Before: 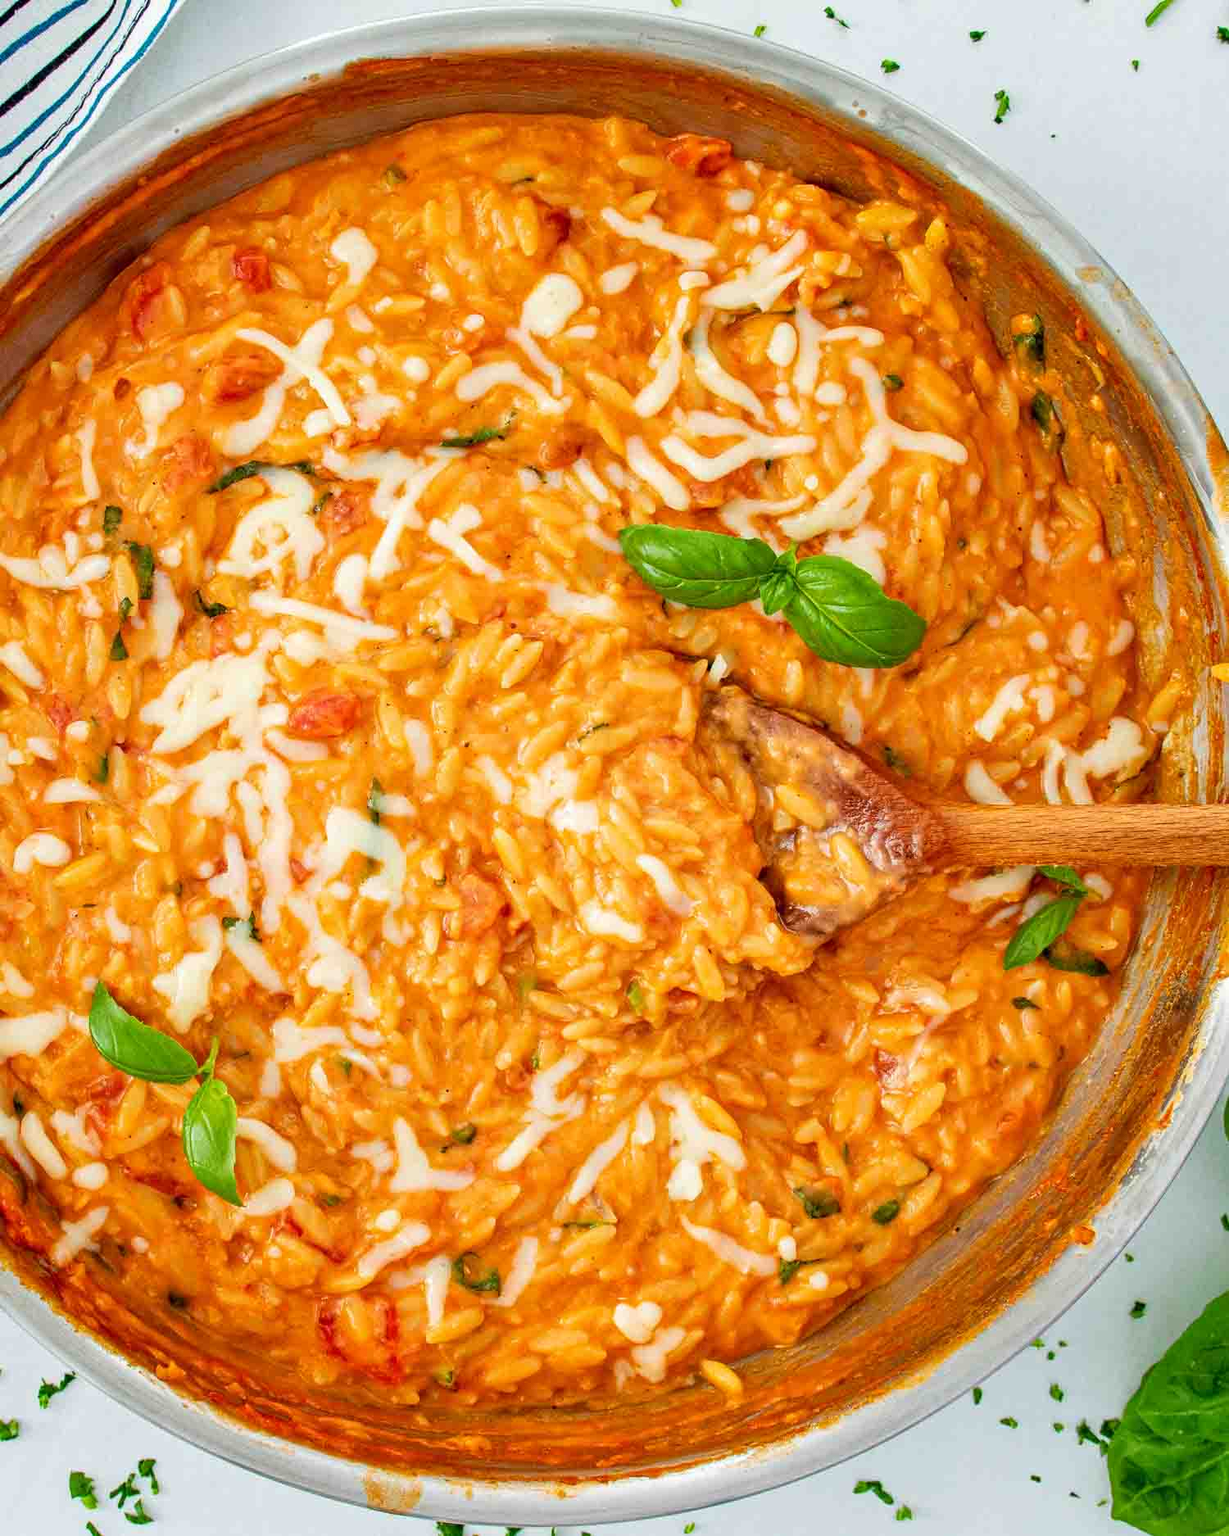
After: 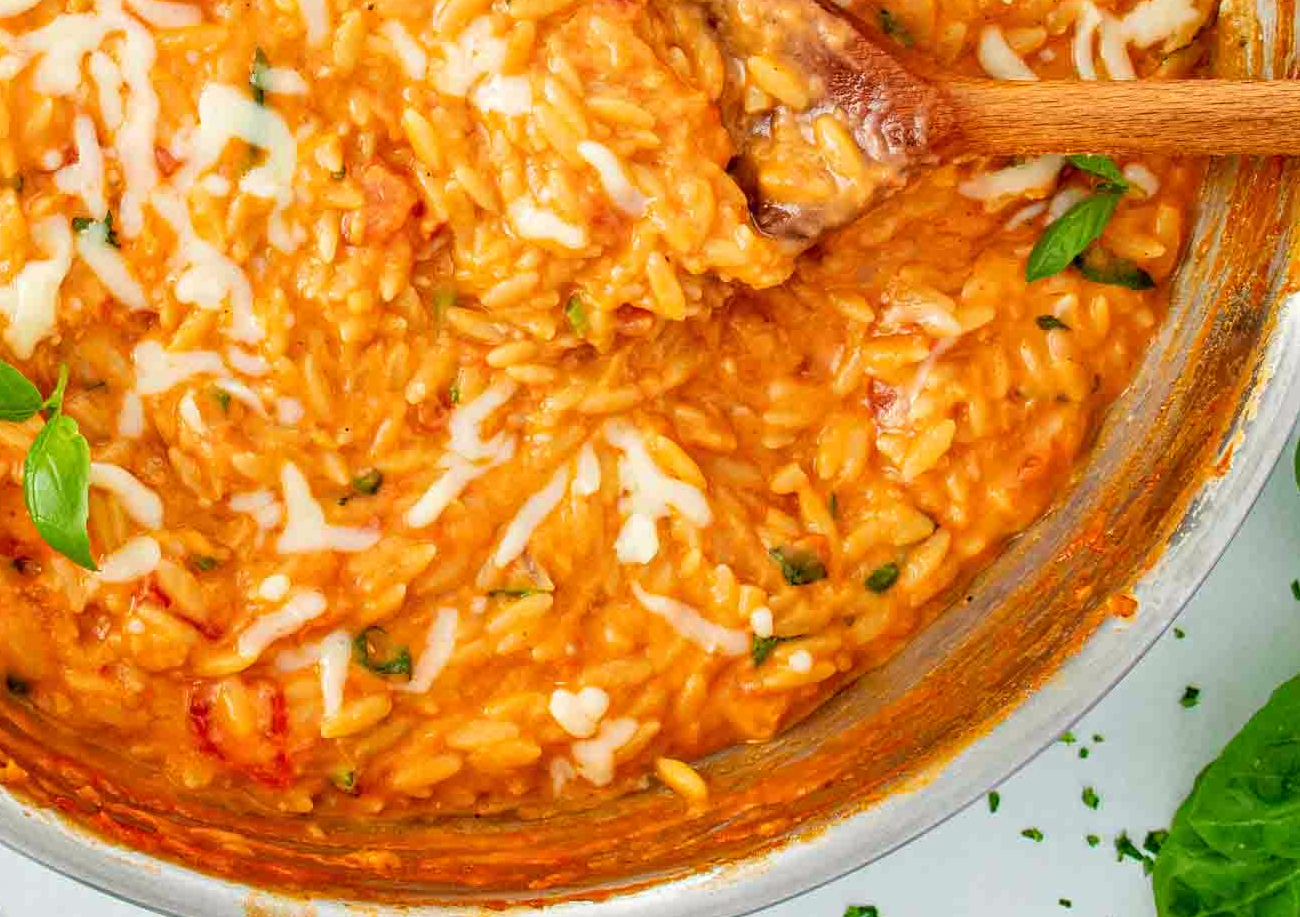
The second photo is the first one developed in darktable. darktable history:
white balance: red 1.009, blue 0.985
crop and rotate: left 13.306%, top 48.129%, bottom 2.928%
